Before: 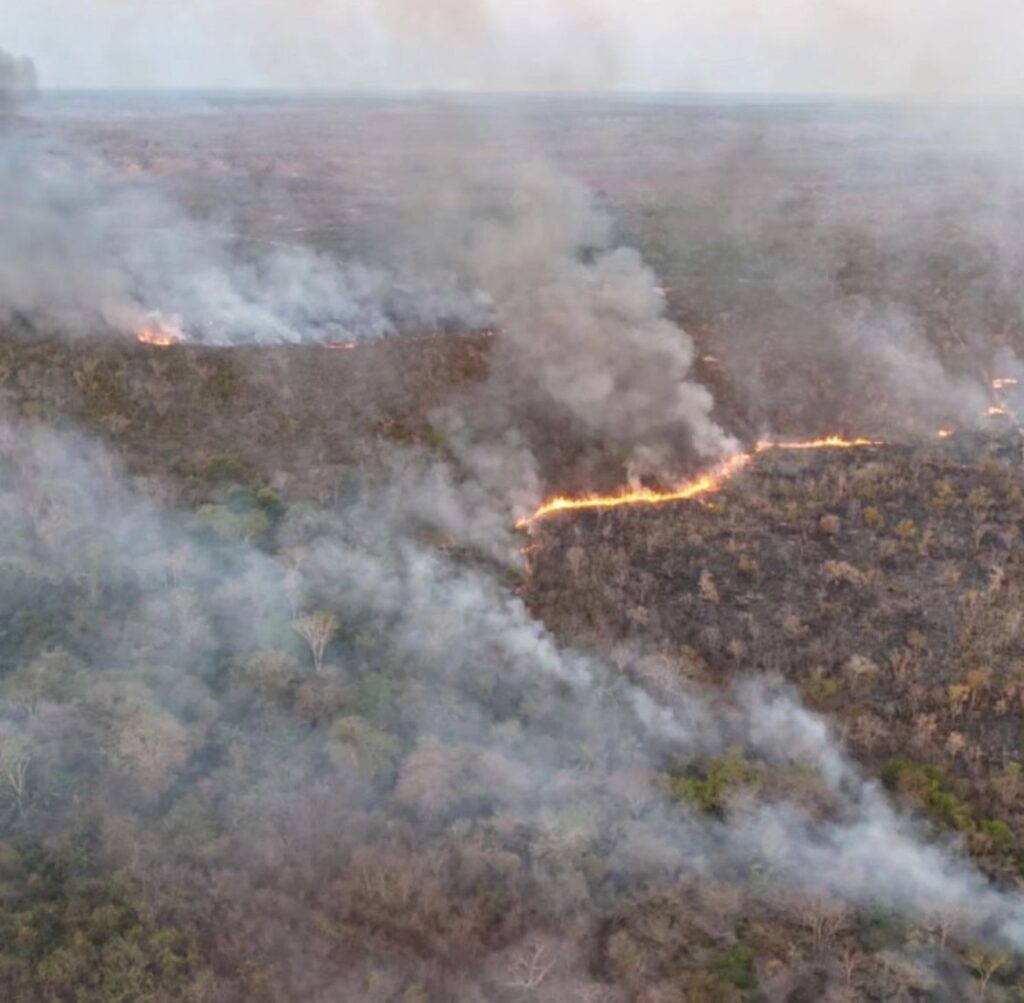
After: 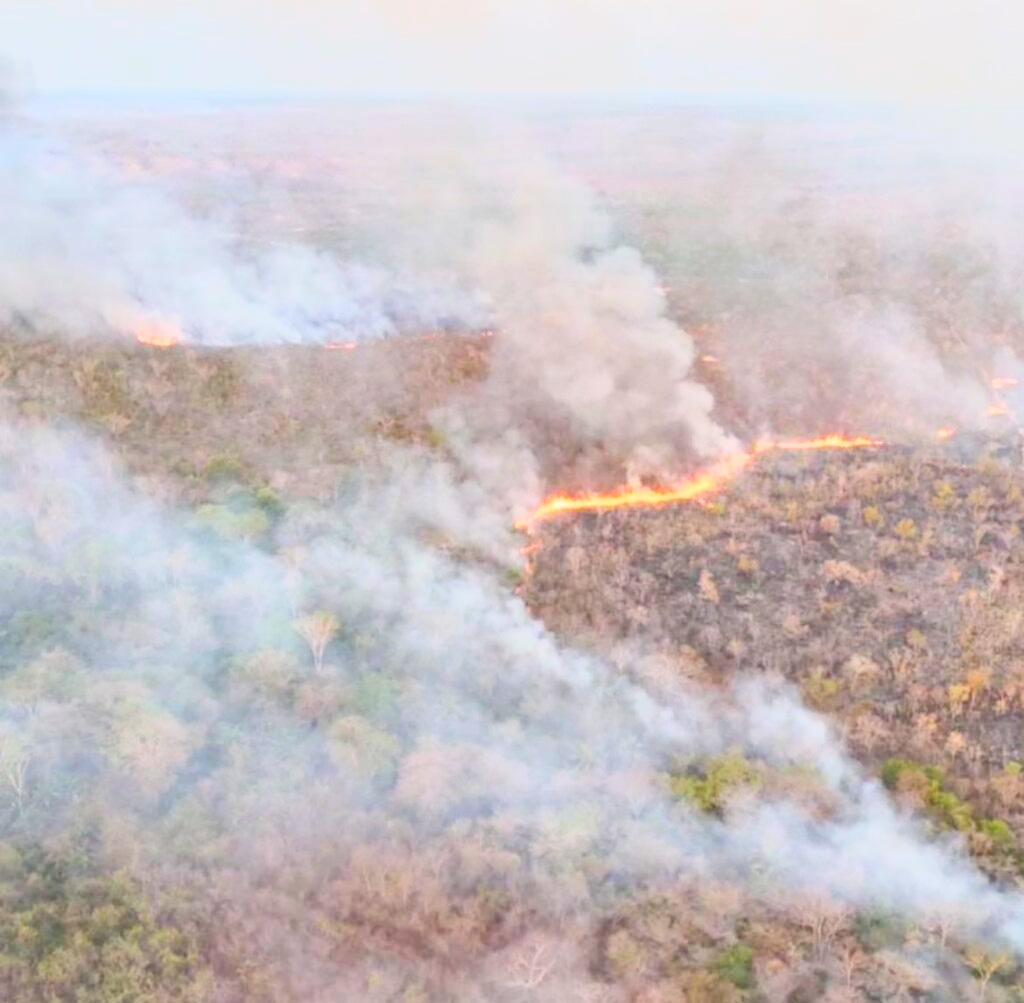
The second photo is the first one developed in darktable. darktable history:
tone curve: curves: ch0 [(0, 0) (0.003, 0.202) (0.011, 0.205) (0.025, 0.222) (0.044, 0.258) (0.069, 0.298) (0.1, 0.321) (0.136, 0.333) (0.177, 0.38) (0.224, 0.439) (0.277, 0.51) (0.335, 0.594) (0.399, 0.675) (0.468, 0.743) (0.543, 0.805) (0.623, 0.861) (0.709, 0.905) (0.801, 0.931) (0.898, 0.941) (1, 1)], color space Lab, linked channels, preserve colors none
